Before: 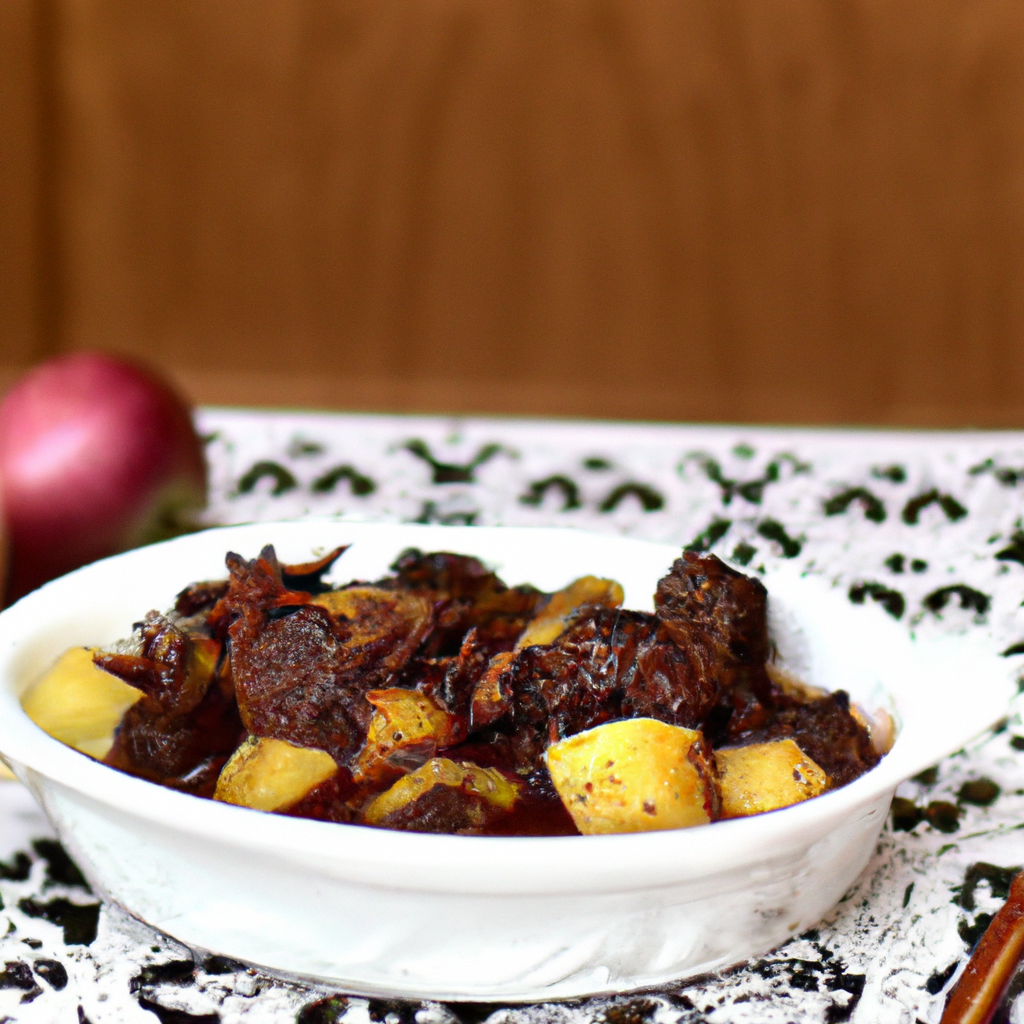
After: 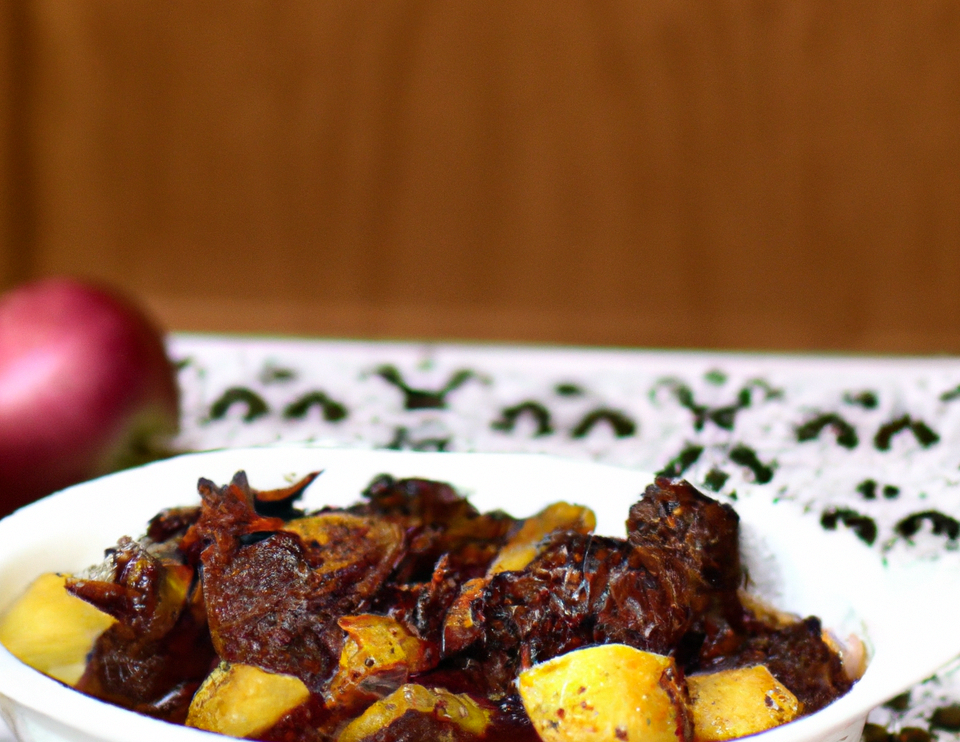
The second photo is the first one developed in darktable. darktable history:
color balance rgb: global vibrance 20%
crop: left 2.737%, top 7.287%, right 3.421%, bottom 20.179%
